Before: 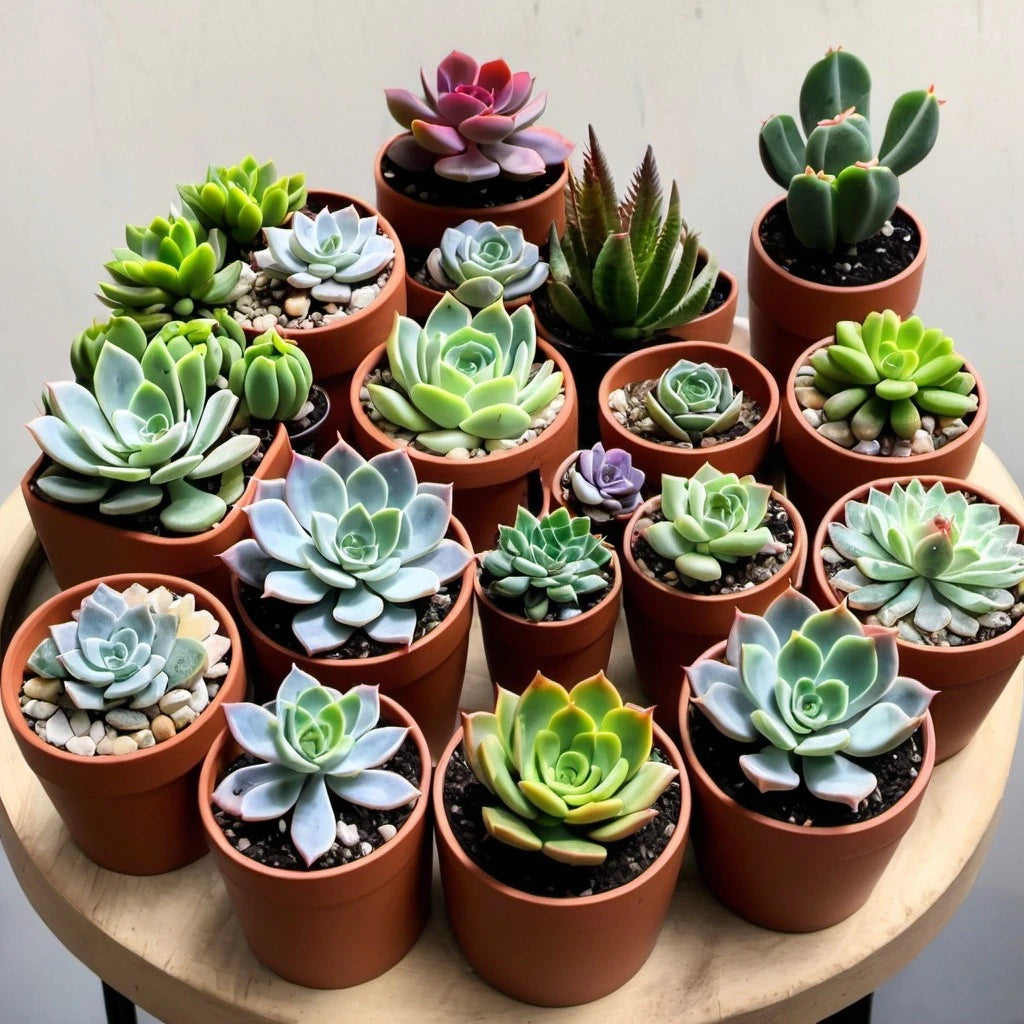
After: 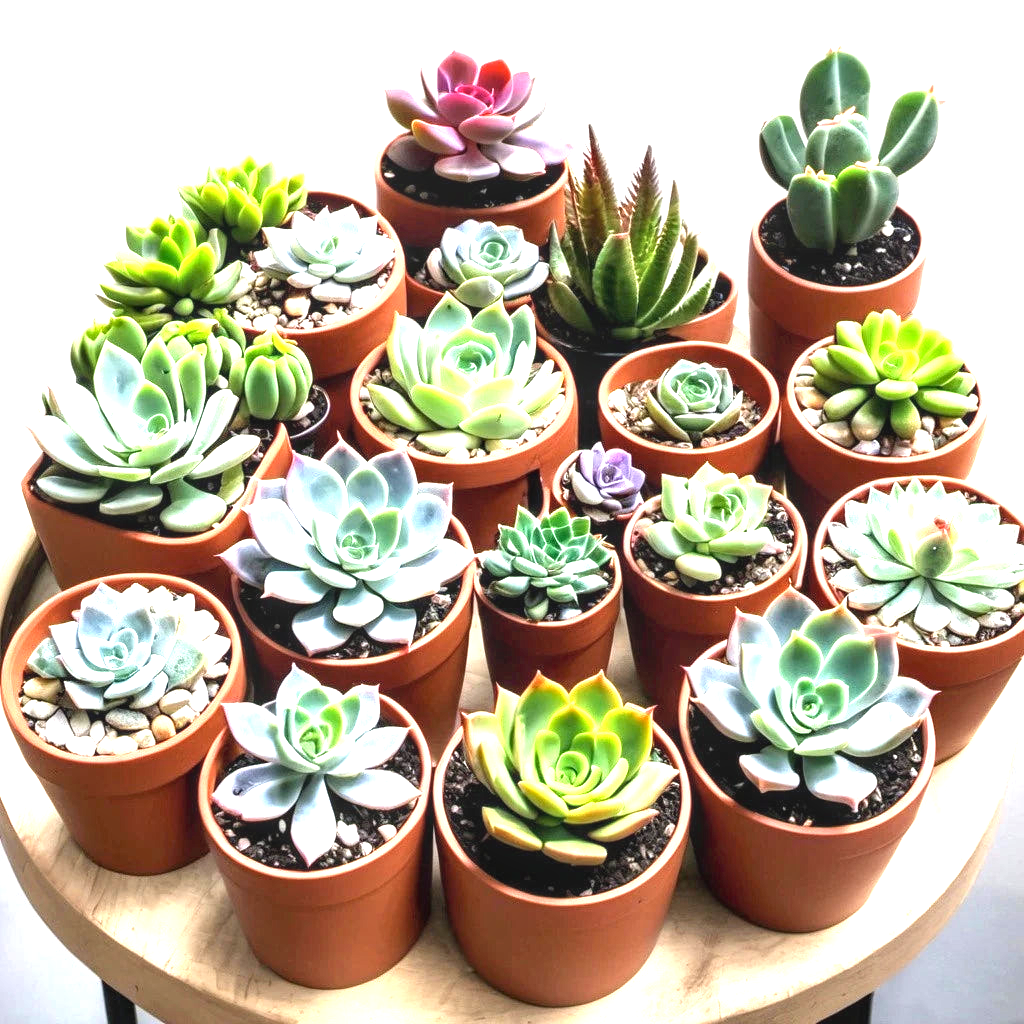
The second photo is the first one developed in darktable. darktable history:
exposure: black level correction 0, exposure 1.382 EV, compensate highlight preservation false
local contrast: on, module defaults
